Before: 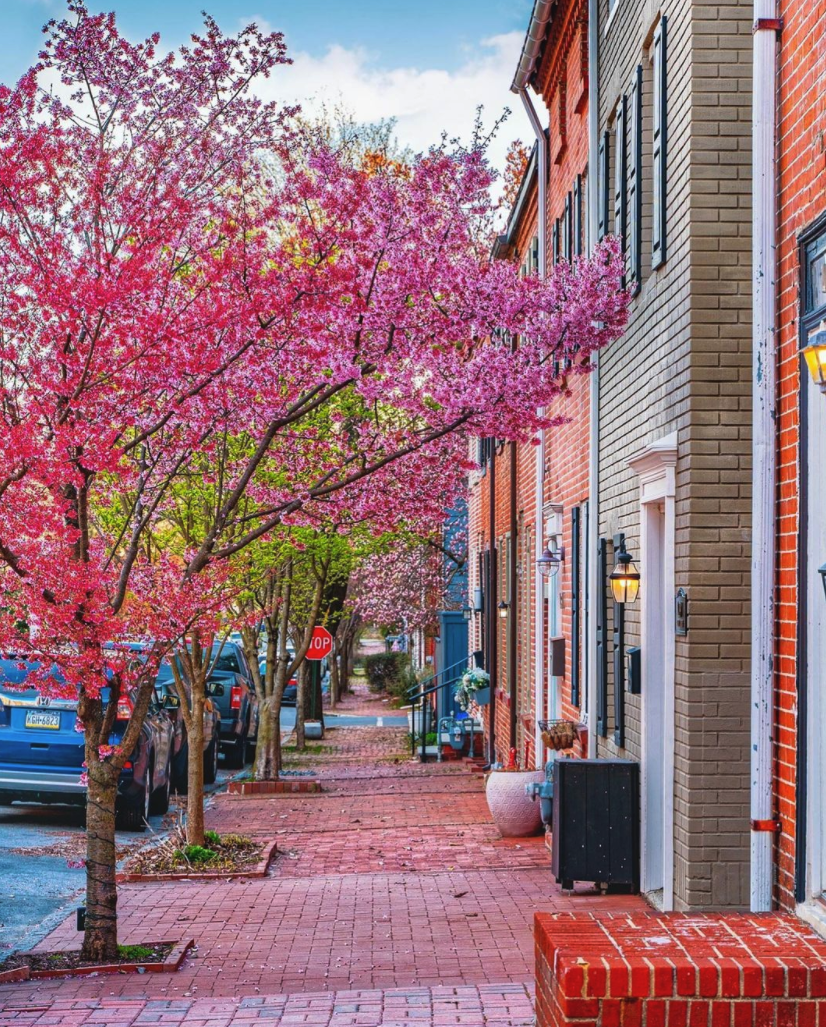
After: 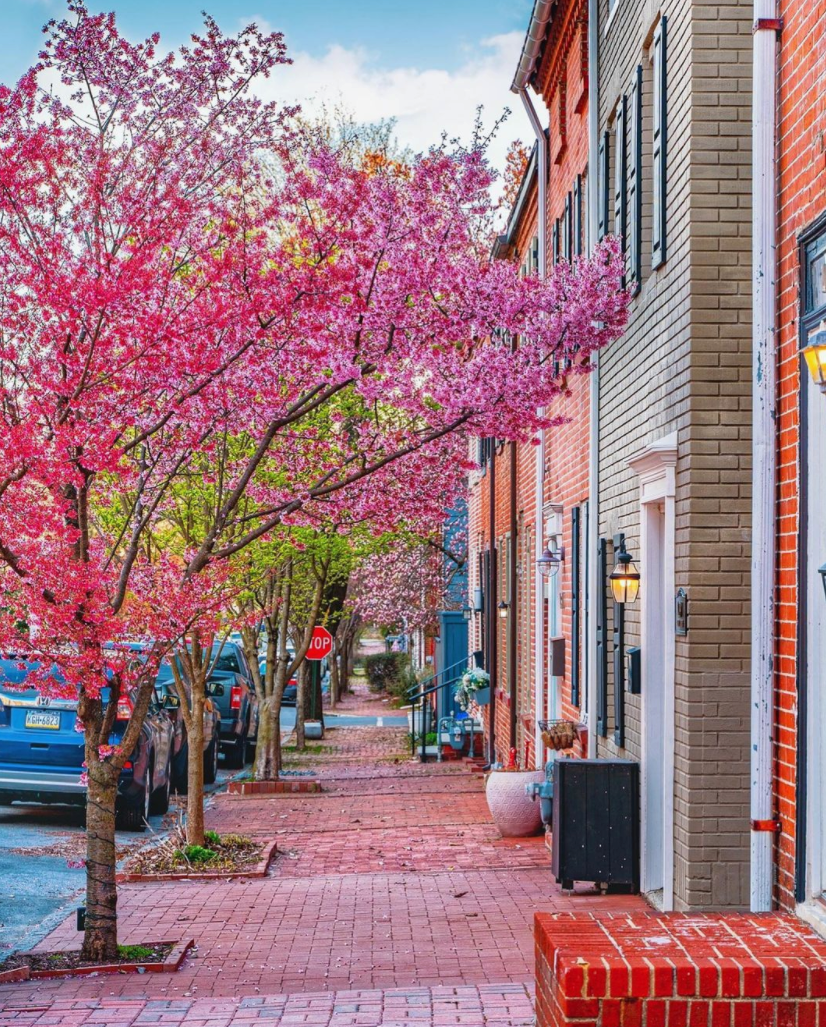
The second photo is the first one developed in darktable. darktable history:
exposure: exposure -0.051 EV, compensate exposure bias true, compensate highlight preservation false
